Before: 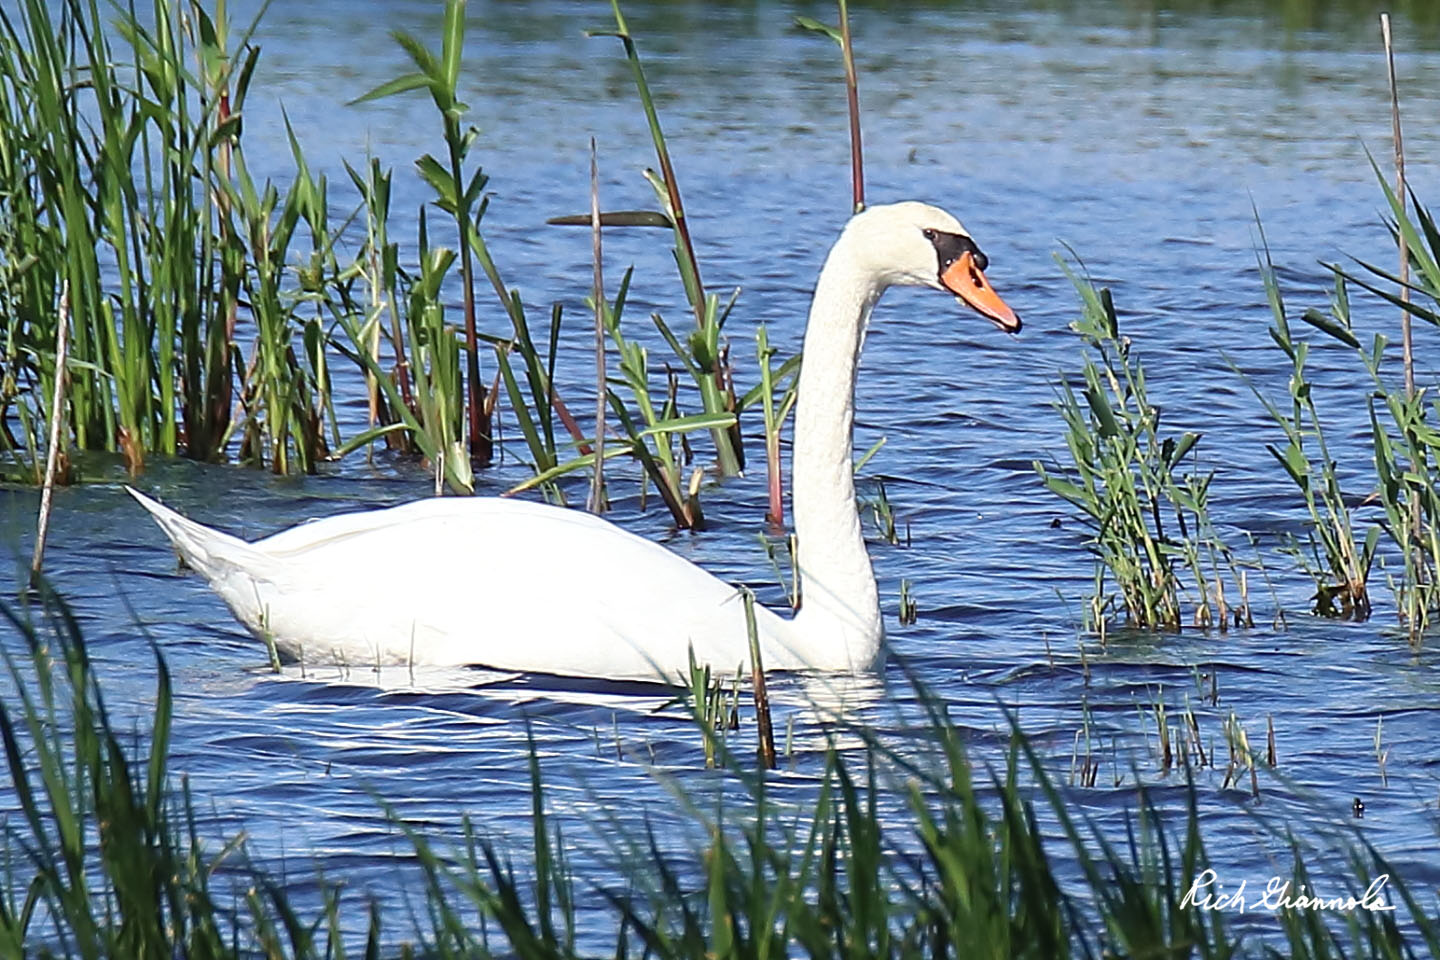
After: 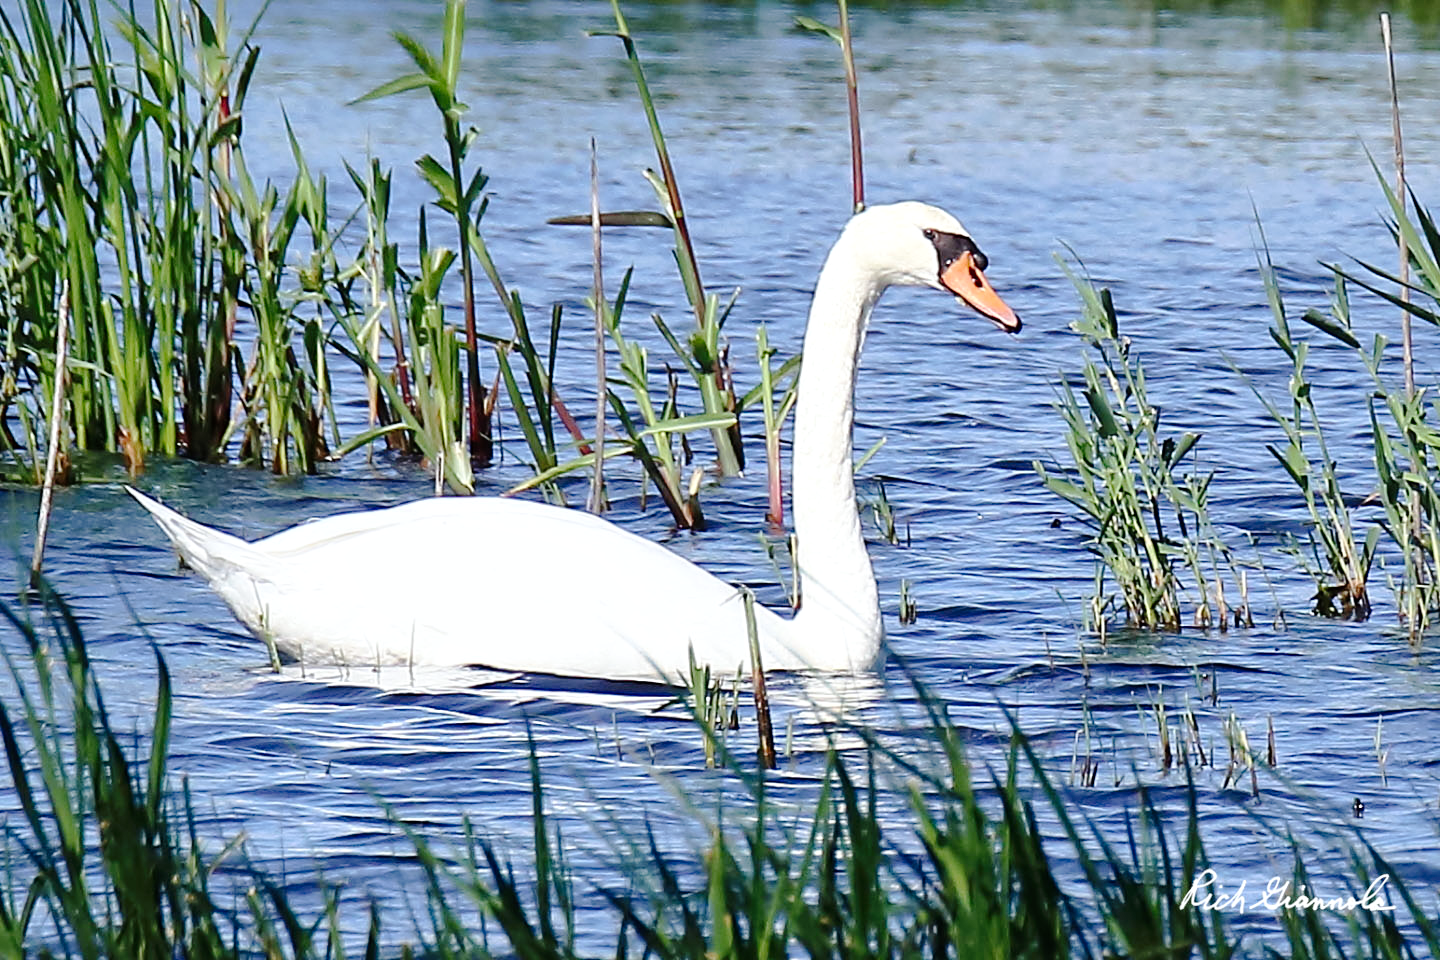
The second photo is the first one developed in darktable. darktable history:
tone curve: curves: ch0 [(0, 0) (0.003, 0.002) (0.011, 0.008) (0.025, 0.016) (0.044, 0.026) (0.069, 0.04) (0.1, 0.061) (0.136, 0.104) (0.177, 0.15) (0.224, 0.22) (0.277, 0.307) (0.335, 0.399) (0.399, 0.492) (0.468, 0.575) (0.543, 0.638) (0.623, 0.701) (0.709, 0.778) (0.801, 0.85) (0.898, 0.934) (1, 1)], preserve colors none
local contrast: mode bilateral grid, contrast 20, coarseness 50, detail 120%, midtone range 0.2
white balance: red 0.988, blue 1.017
